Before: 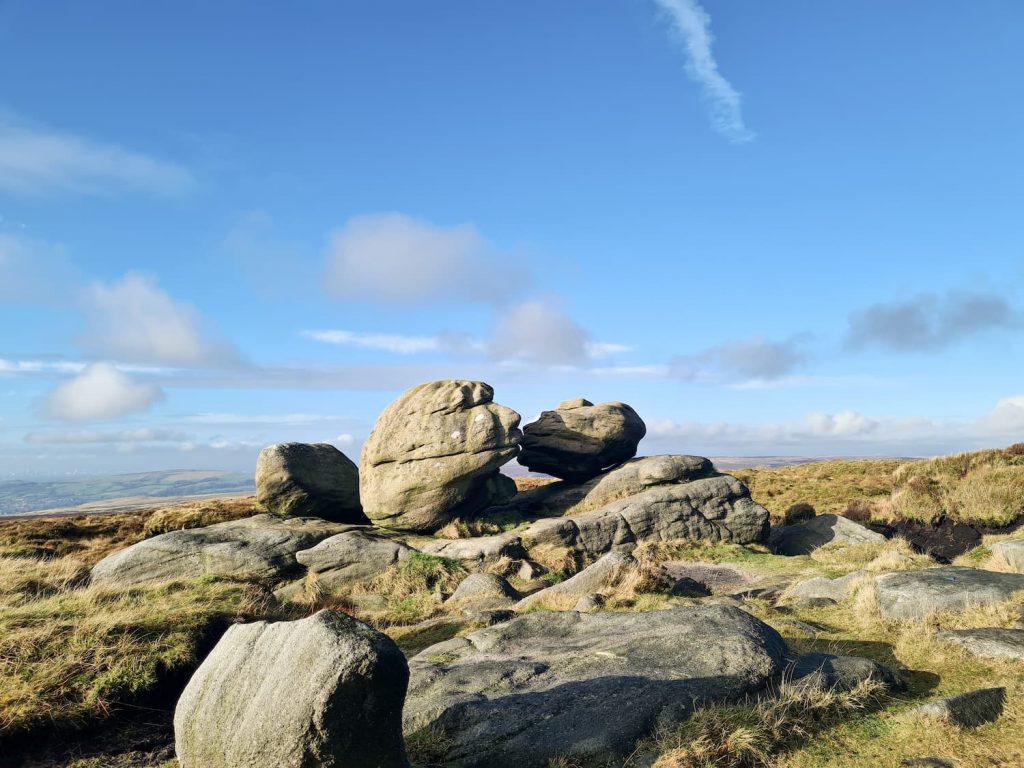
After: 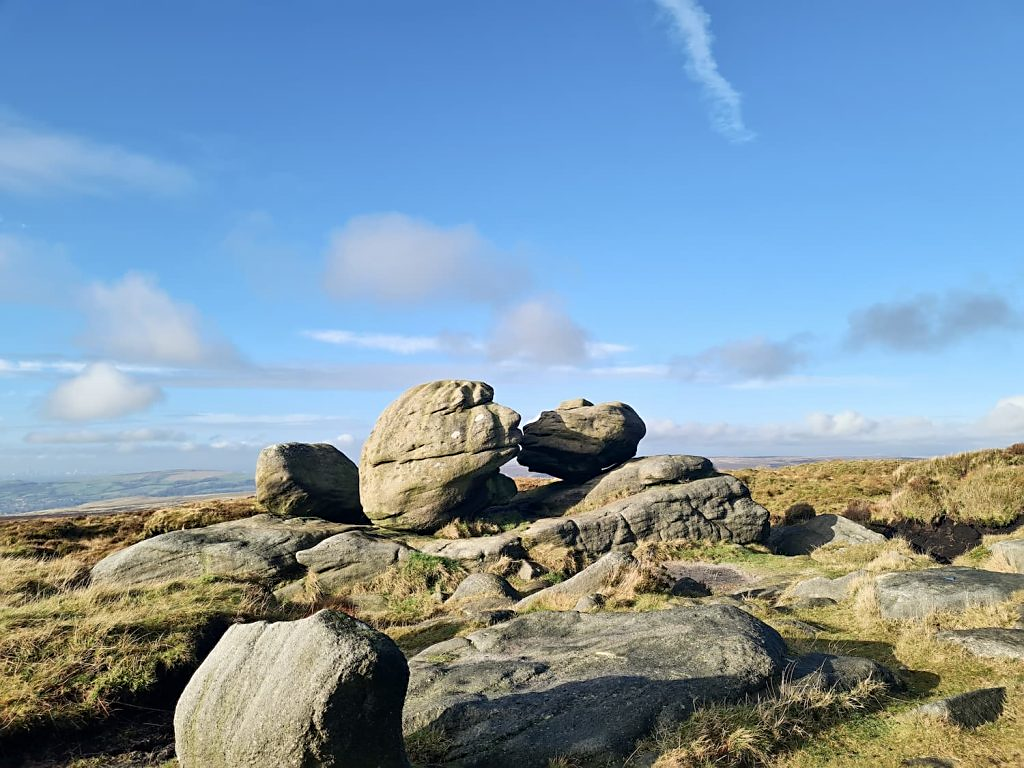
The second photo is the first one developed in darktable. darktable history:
sharpen: radius 1.878, amount 0.392, threshold 1.579
